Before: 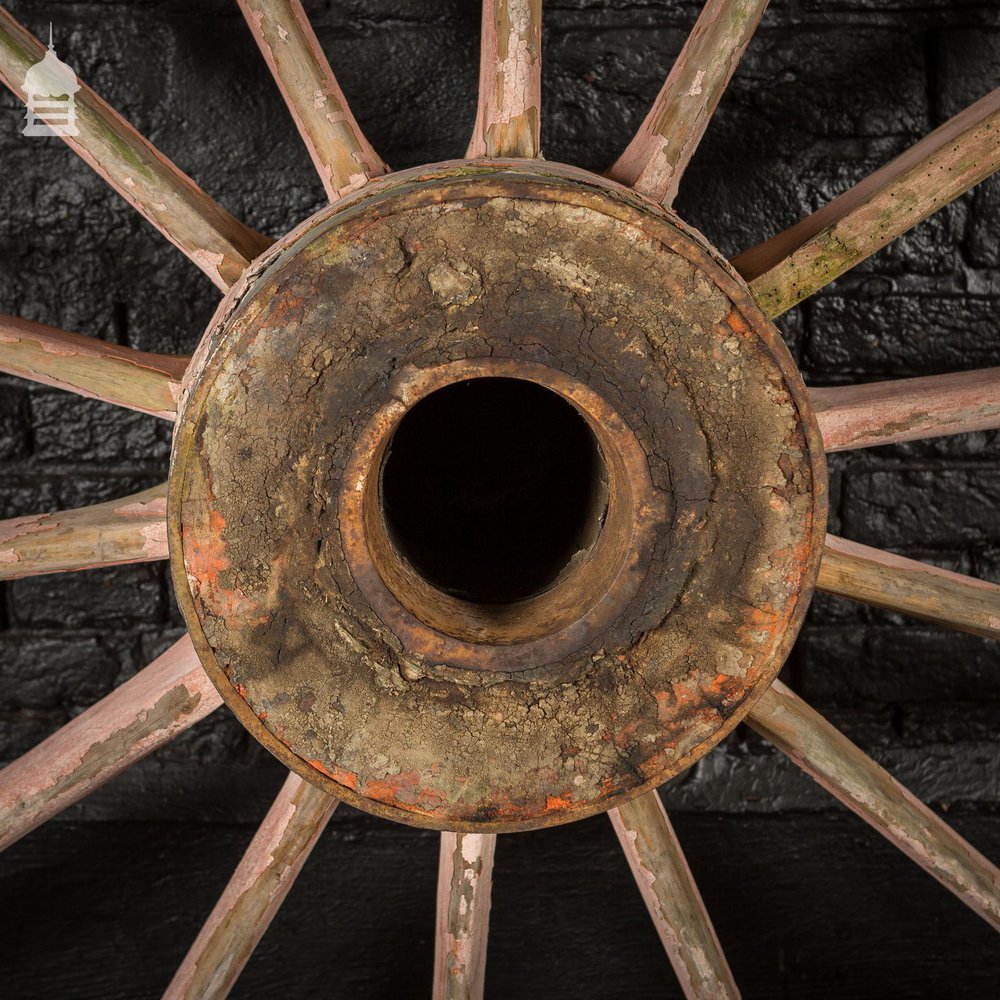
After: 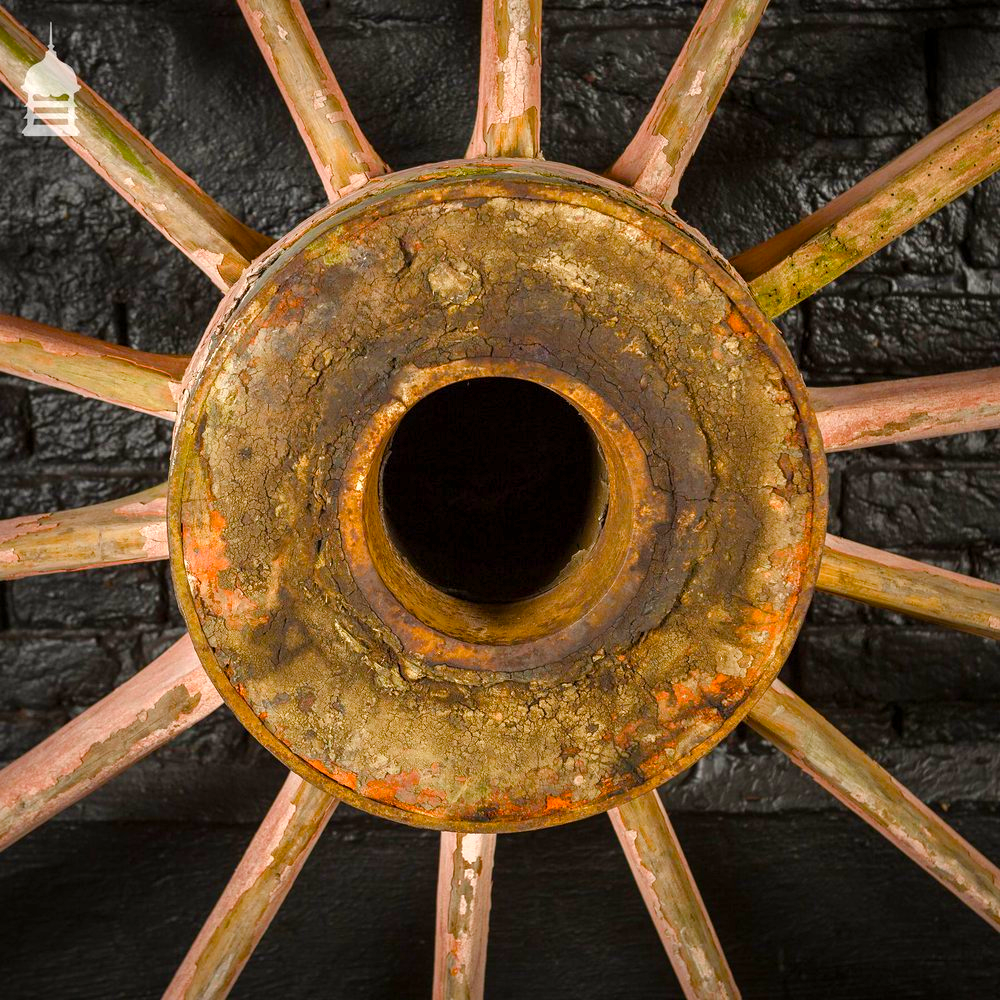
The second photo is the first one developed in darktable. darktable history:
color balance rgb: perceptual saturation grading › global saturation 23.567%, perceptual saturation grading › highlights -23.458%, perceptual saturation grading › mid-tones 24.705%, perceptual saturation grading › shadows 41.03%, perceptual brilliance grading › global brilliance 10.515%, perceptual brilliance grading › shadows 15.325%, global vibrance 20%
